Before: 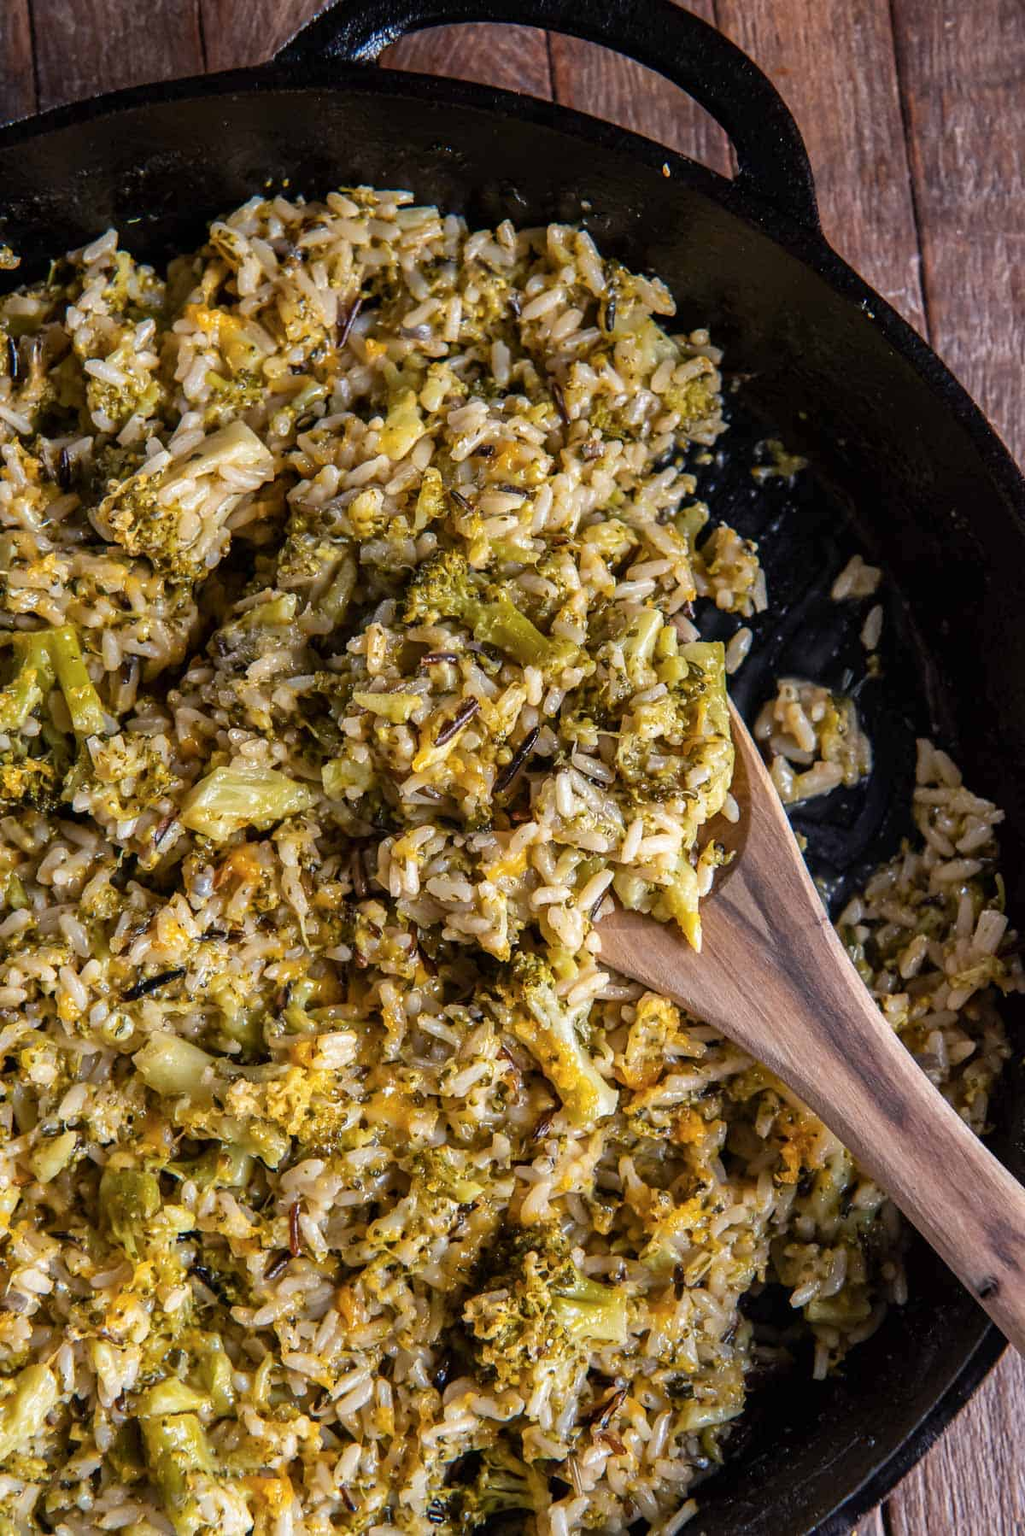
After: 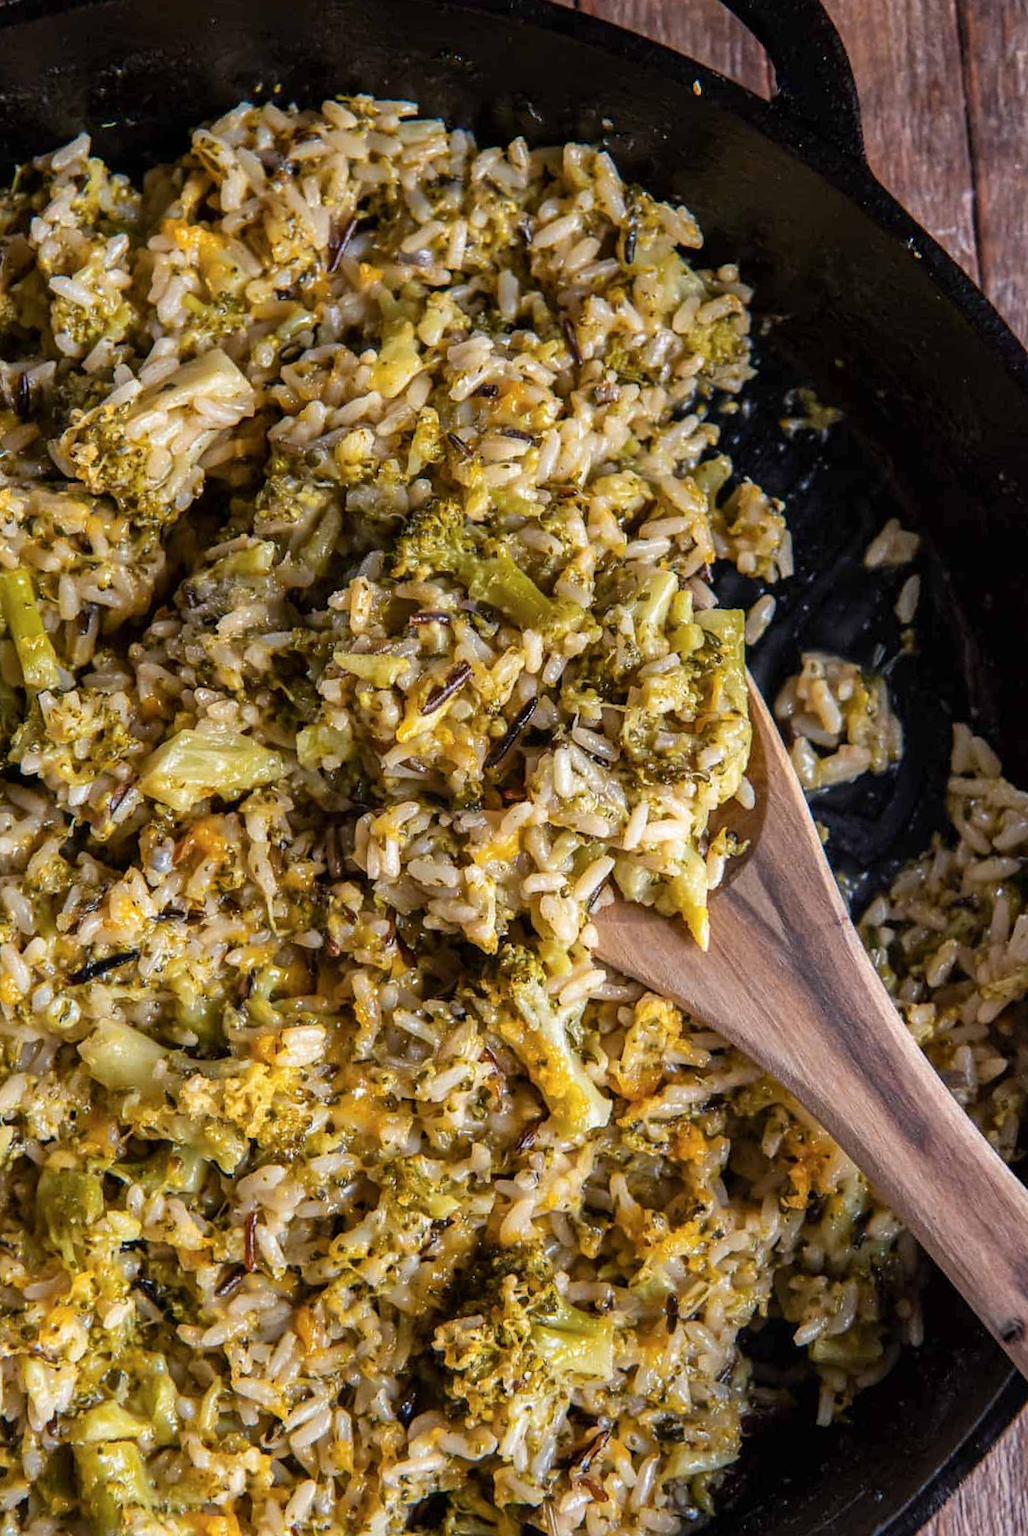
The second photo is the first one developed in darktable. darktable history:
crop and rotate: angle -1.83°, left 3.114%, top 4.211%, right 1.55%, bottom 0.736%
